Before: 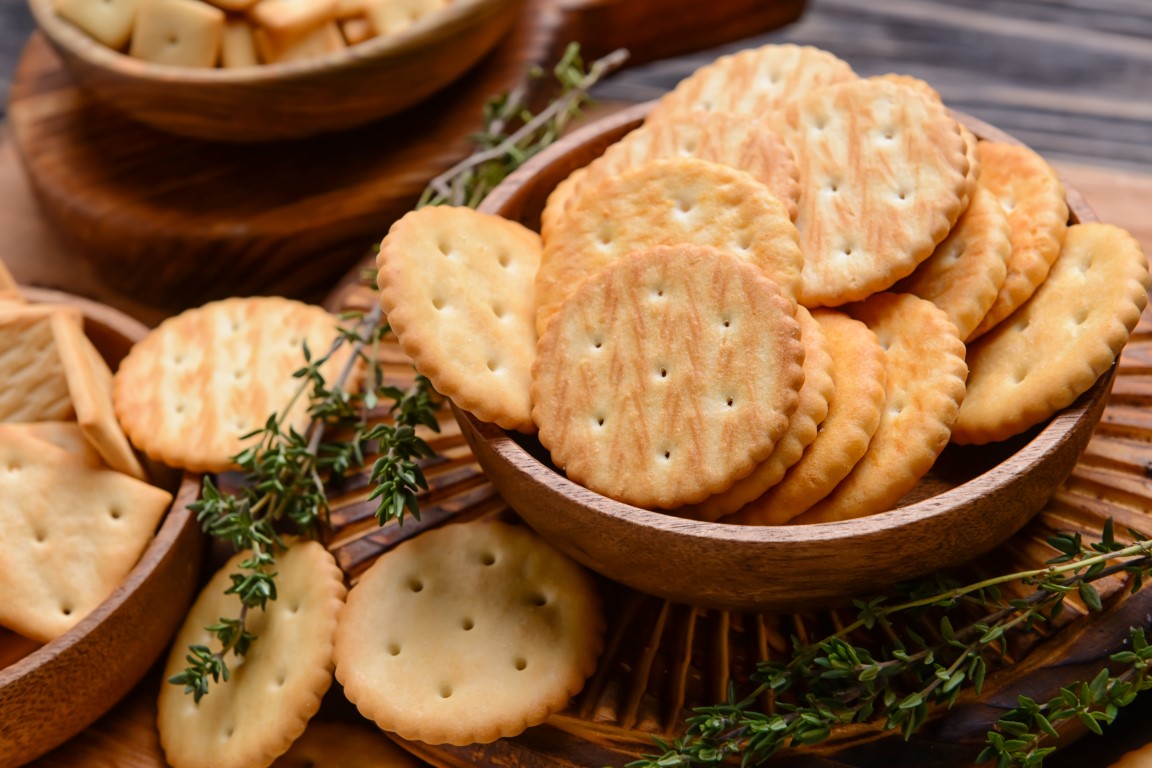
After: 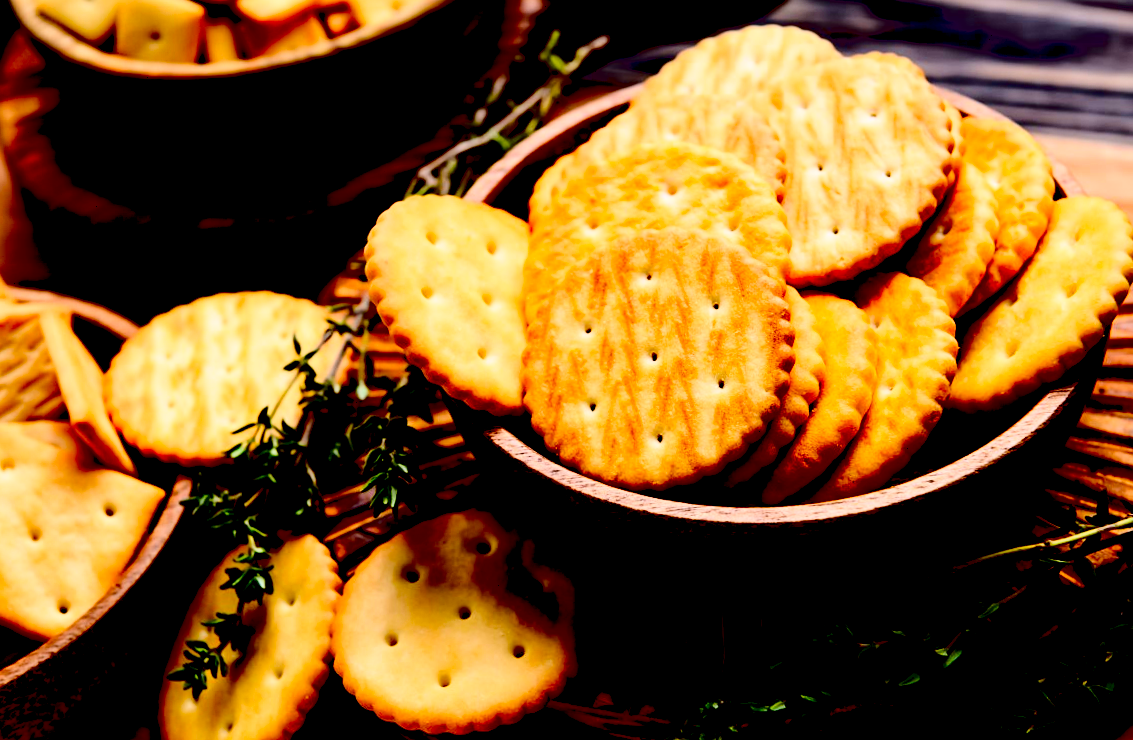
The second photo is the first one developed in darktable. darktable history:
contrast brightness saturation: contrast 0.22, brightness -0.19, saturation 0.24
rotate and perspective: rotation -1.42°, crop left 0.016, crop right 0.984, crop top 0.035, crop bottom 0.965
exposure: black level correction 0.1, exposure -0.092 EV, compensate highlight preservation false
base curve: curves: ch0 [(0, 0) (0.028, 0.03) (0.121, 0.232) (0.46, 0.748) (0.859, 0.968) (1, 1)]
